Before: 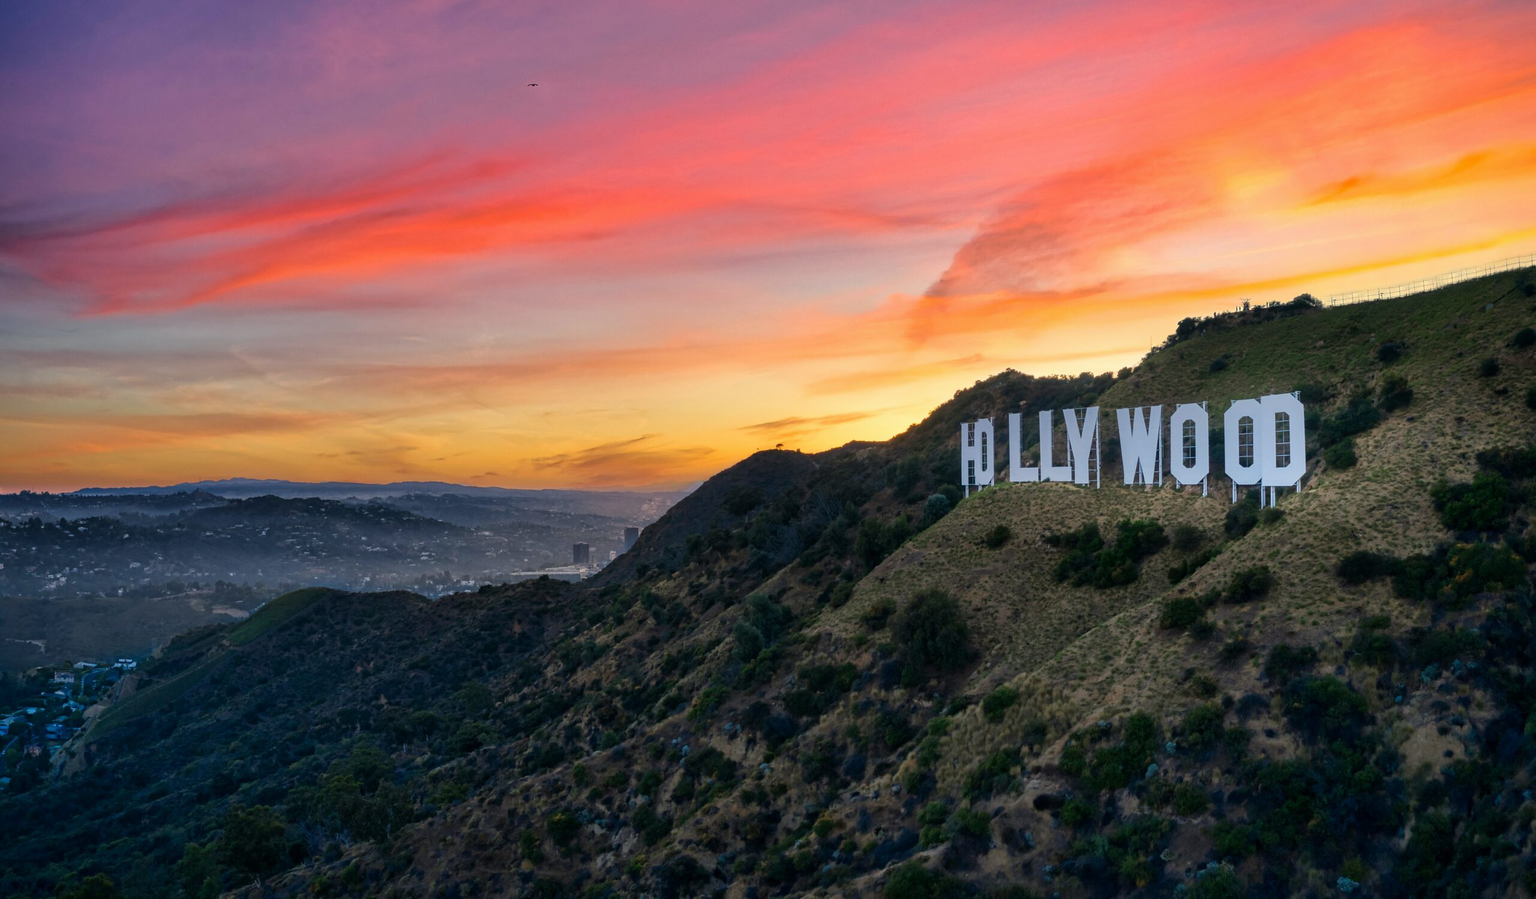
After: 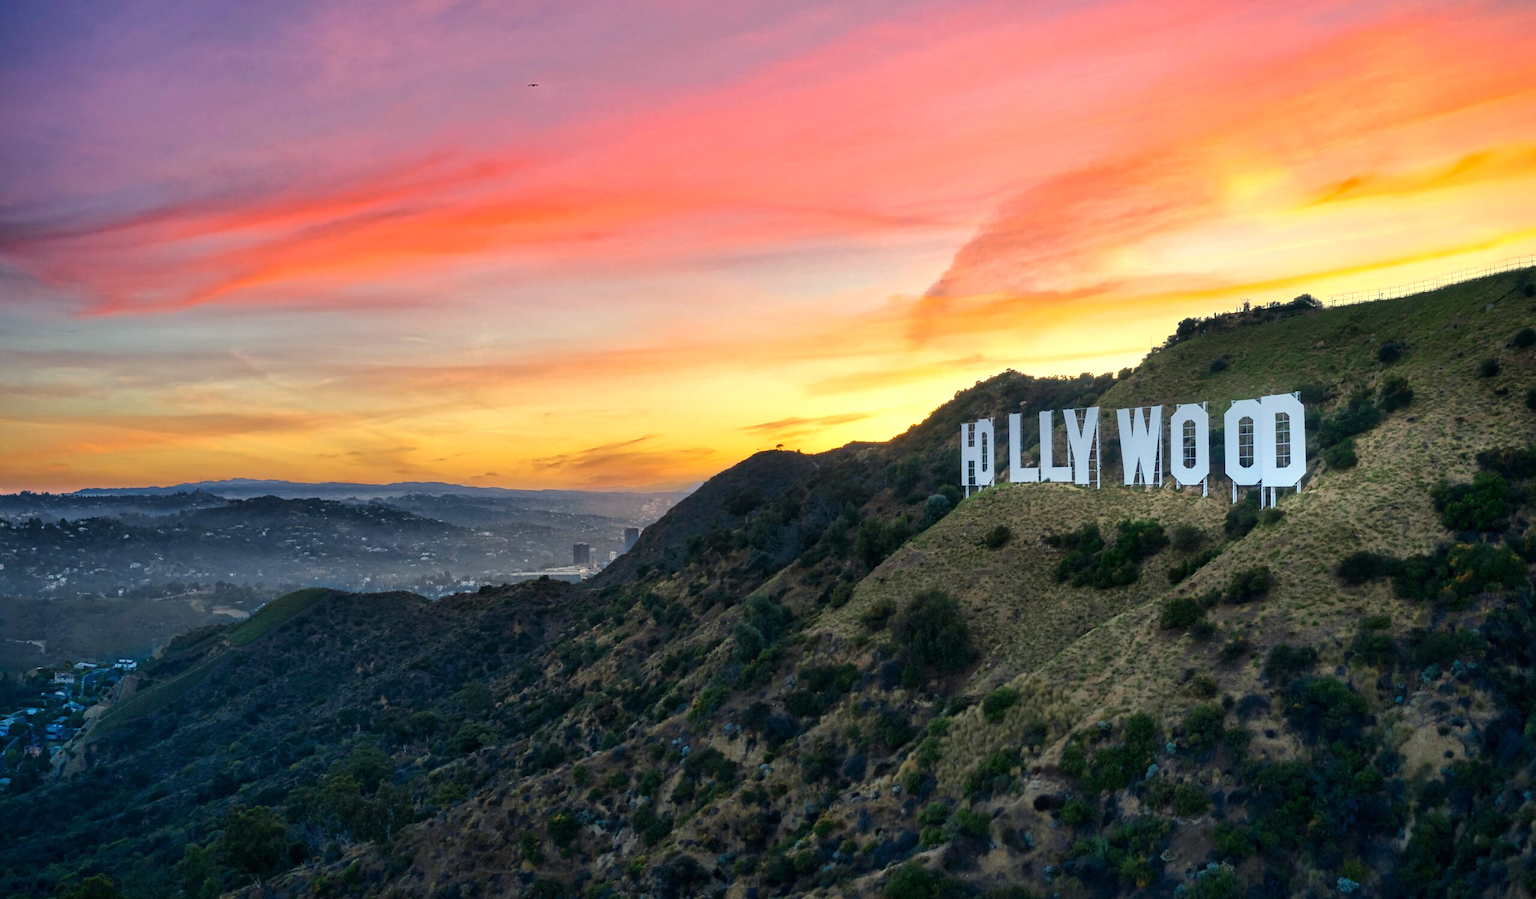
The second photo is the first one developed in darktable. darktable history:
color correction: highlights a* -4.73, highlights b* 5.06, saturation 0.97
exposure: exposure 0.493 EV, compensate highlight preservation false
